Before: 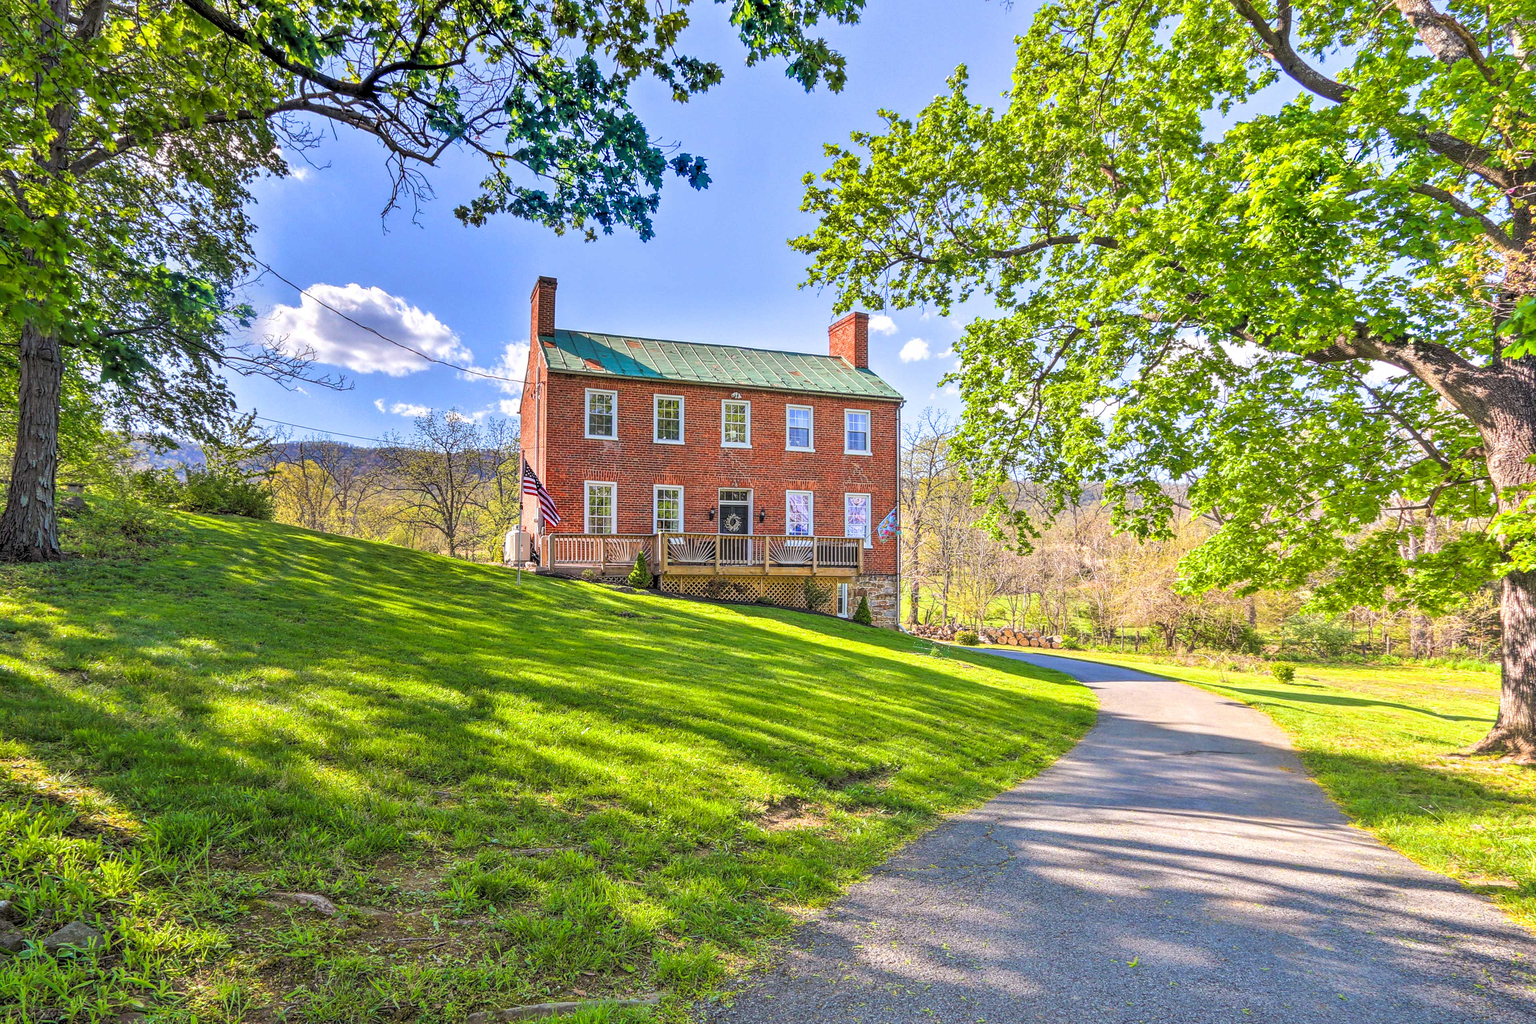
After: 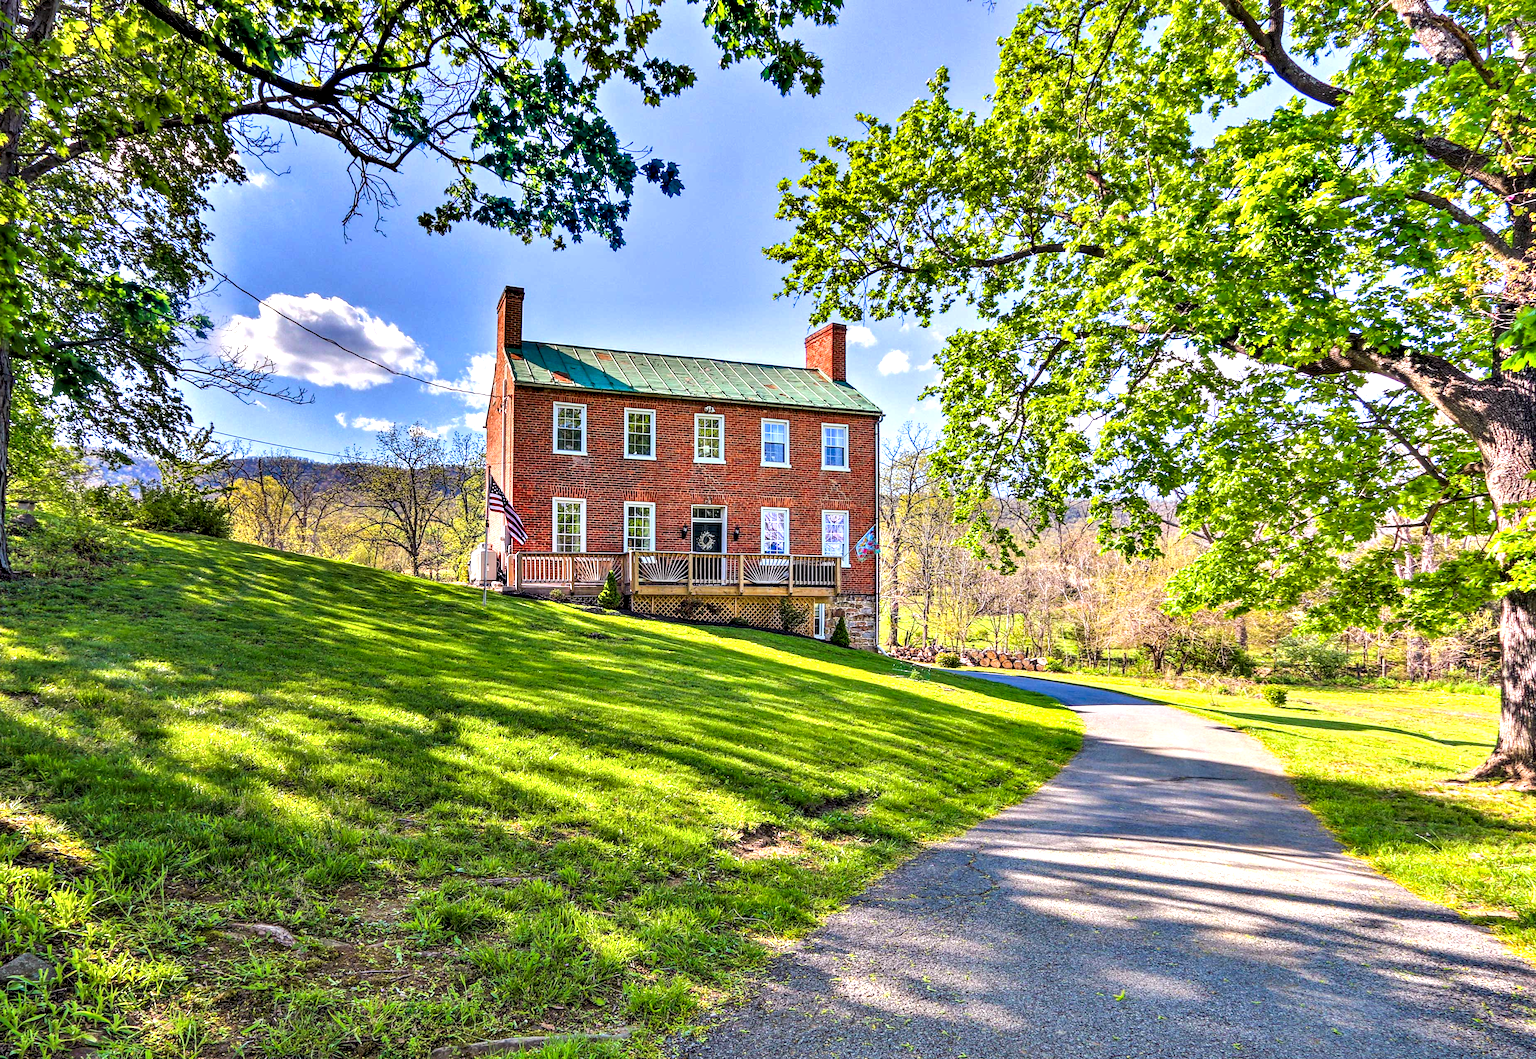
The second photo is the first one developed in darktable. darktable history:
contrast equalizer: octaves 7, y [[0.6 ×6], [0.55 ×6], [0 ×6], [0 ×6], [0 ×6]]
crop and rotate: left 3.289%
